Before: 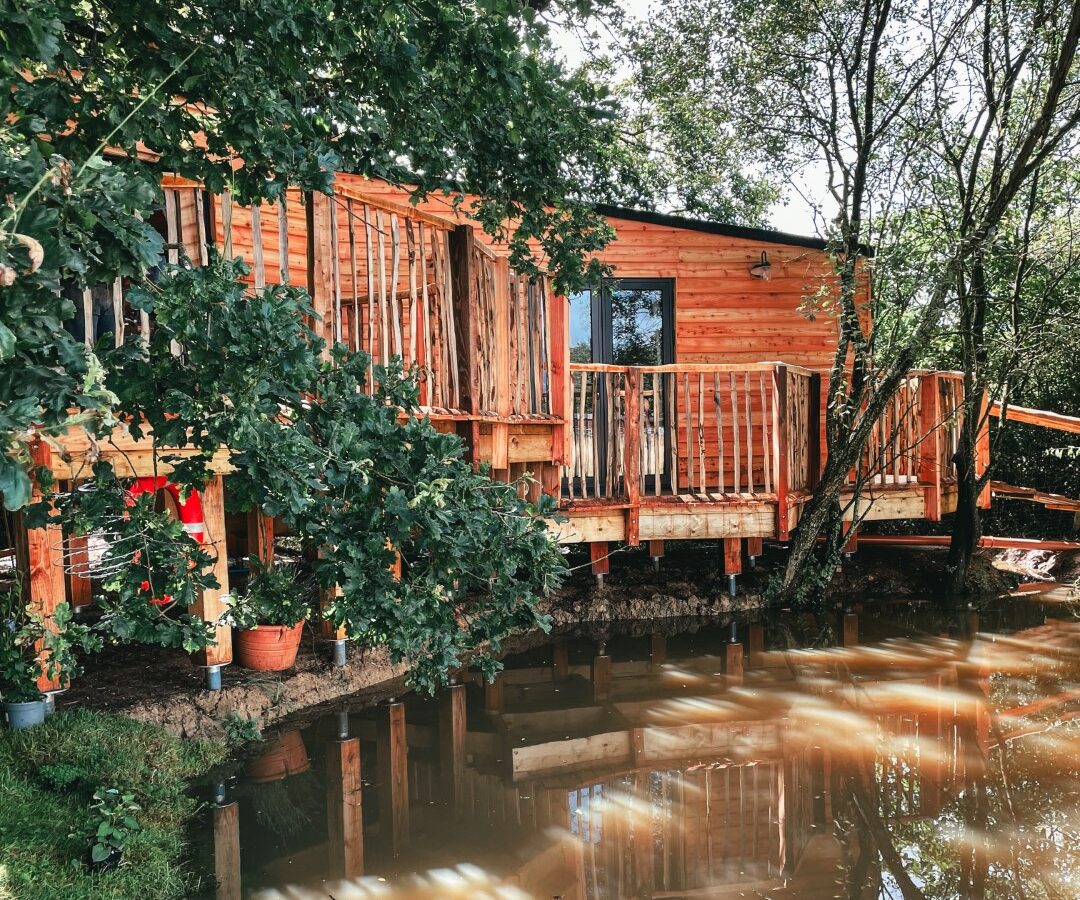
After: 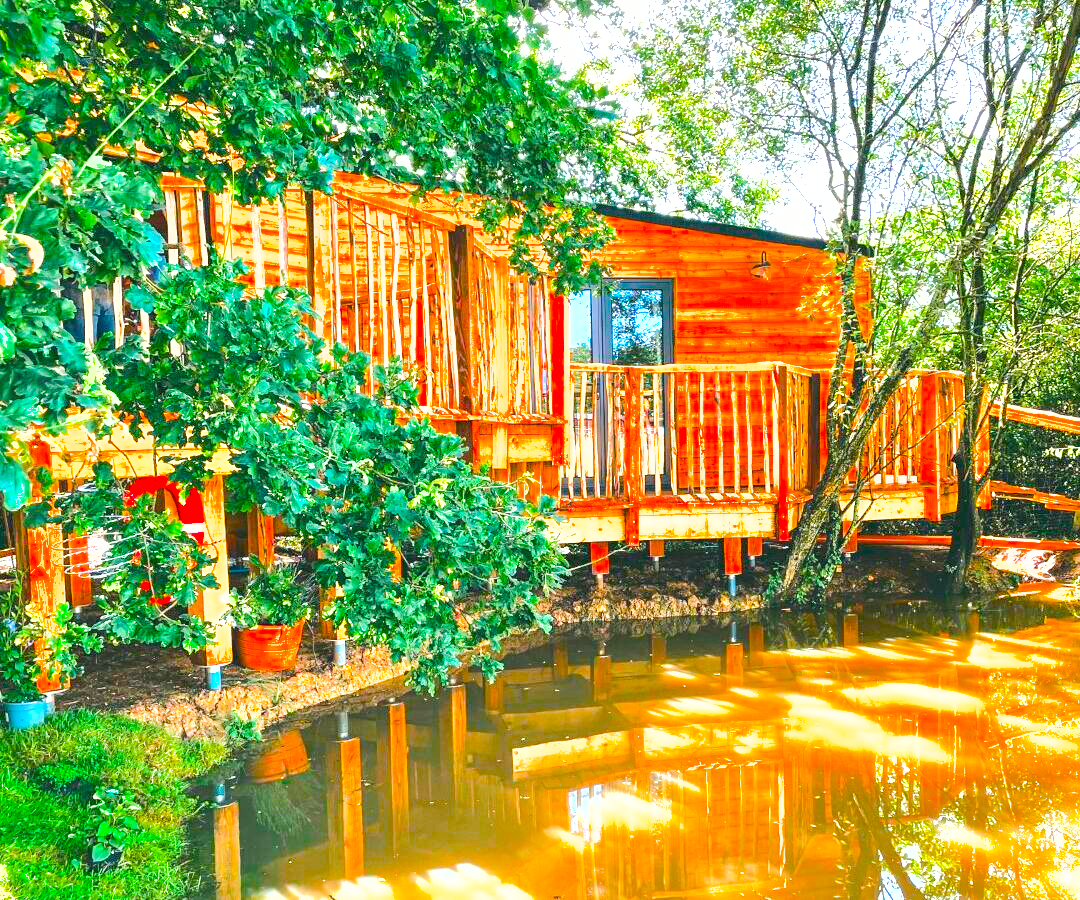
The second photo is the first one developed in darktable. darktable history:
shadows and highlights: on, module defaults
exposure: black level correction 0, exposure 1.444 EV, compensate exposure bias true, compensate highlight preservation false
color balance rgb: shadows lift › luminance -19.633%, perceptual saturation grading › global saturation 66.026%, perceptual saturation grading › highlights 59.792%, perceptual saturation grading › mid-tones 49.886%, perceptual saturation grading › shadows 49.906%
tone equalizer: -7 EV 0.164 EV, -6 EV 0.614 EV, -5 EV 1.16 EV, -4 EV 1.32 EV, -3 EV 1.16 EV, -2 EV 0.6 EV, -1 EV 0.151 EV, edges refinement/feathering 500, mask exposure compensation -1.57 EV, preserve details guided filter
levels: levels [0, 0.492, 0.984]
